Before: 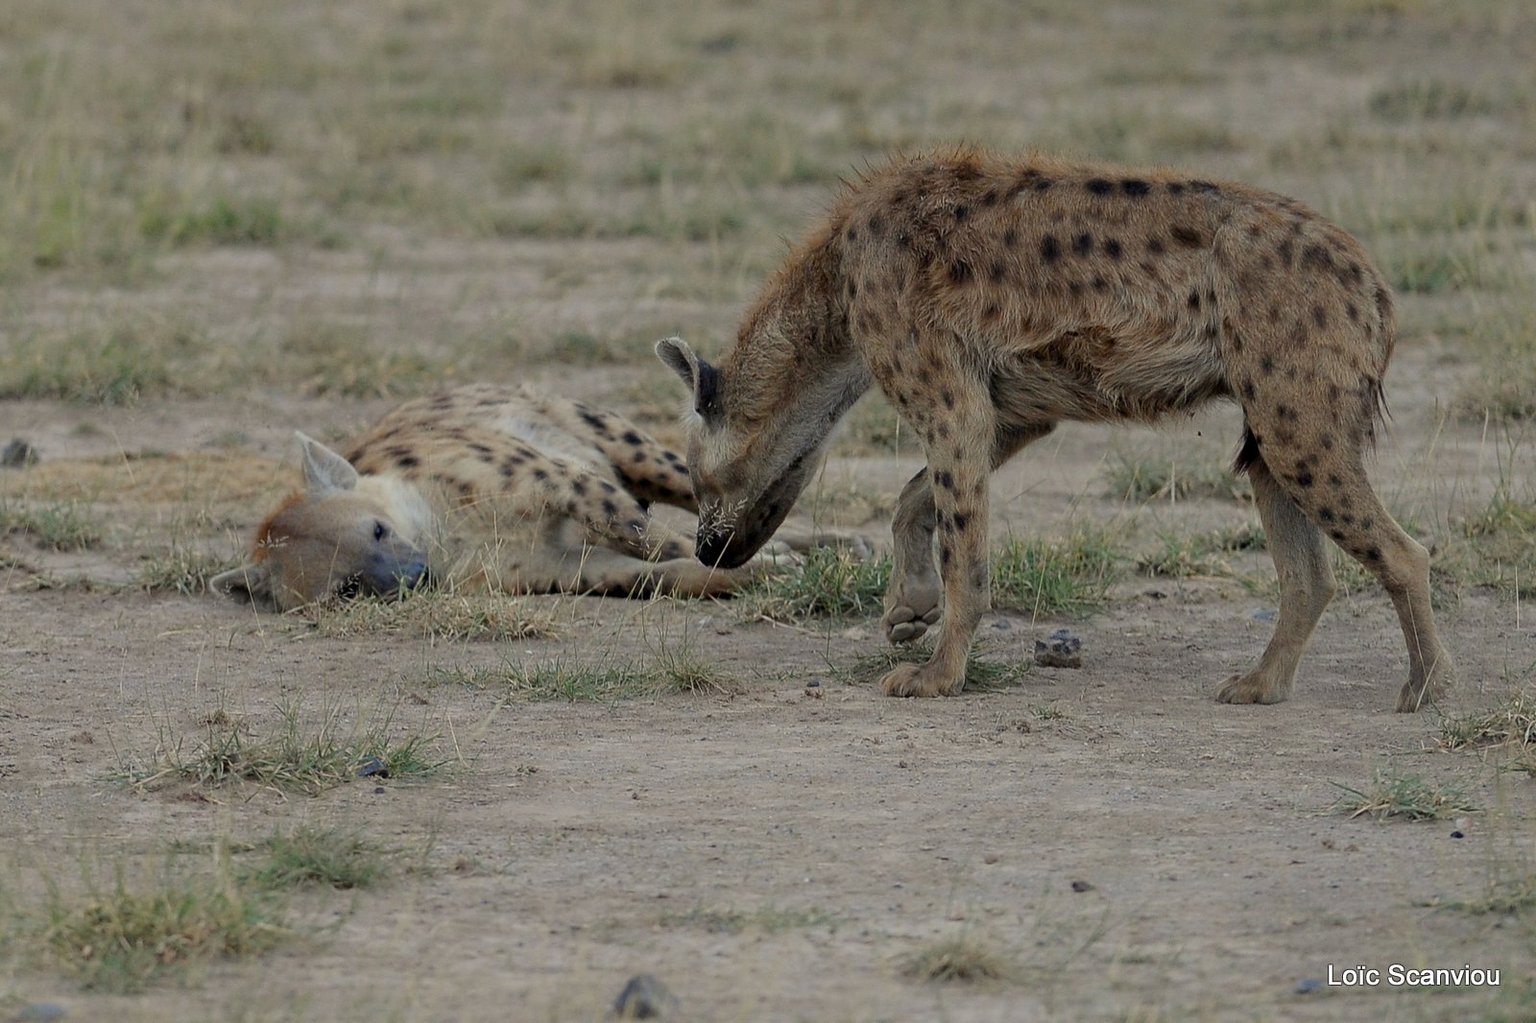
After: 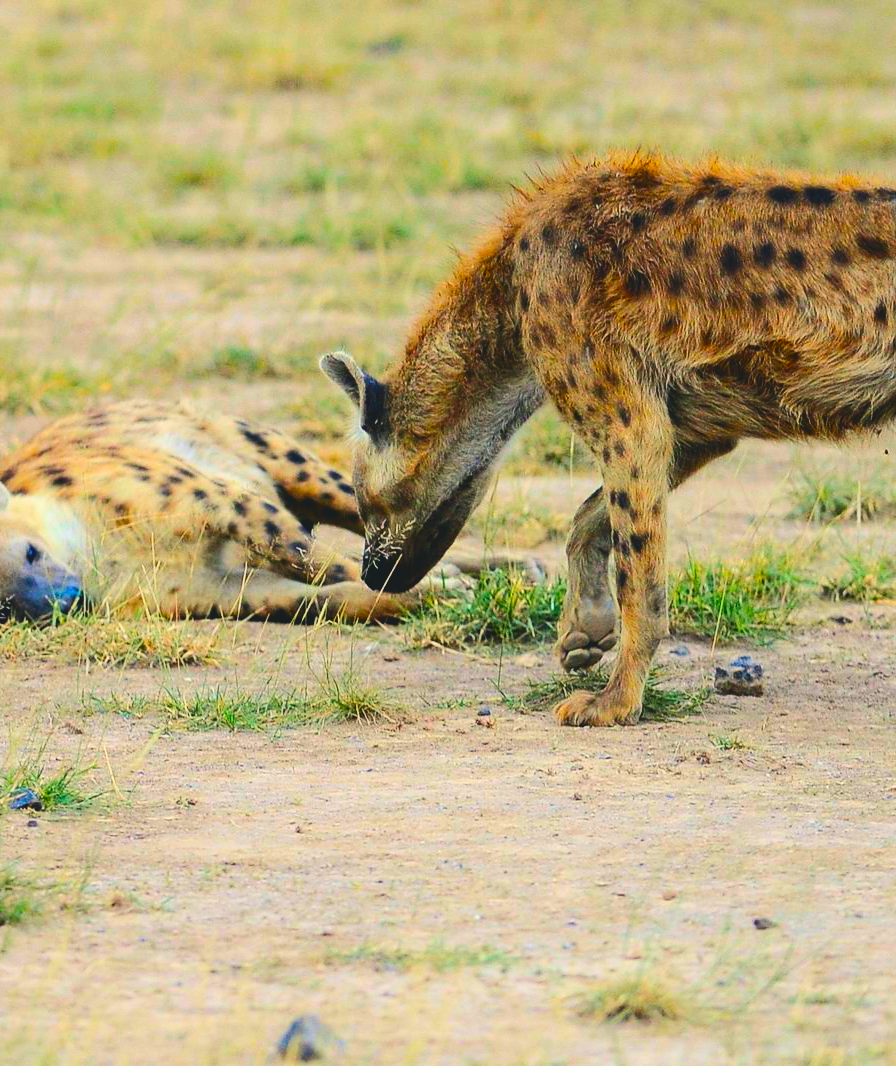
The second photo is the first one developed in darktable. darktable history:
contrast brightness saturation: contrast 0.264, brightness 0.012, saturation 0.873
crop and rotate: left 22.691%, right 21.271%
tone equalizer: -8 EV -0.769 EV, -7 EV -0.725 EV, -6 EV -0.637 EV, -5 EV -0.384 EV, -3 EV 0.399 EV, -2 EV 0.6 EV, -1 EV 0.695 EV, +0 EV 0.772 EV
color balance rgb: shadows lift › luminance -5.205%, shadows lift › chroma 1.091%, shadows lift › hue 218.68°, global offset › luminance 1.997%, linear chroma grading › global chroma 15.048%, perceptual saturation grading › global saturation 30.488%, perceptual brilliance grading › mid-tones 11.04%, perceptual brilliance grading › shadows 14.44%, global vibrance 20%
